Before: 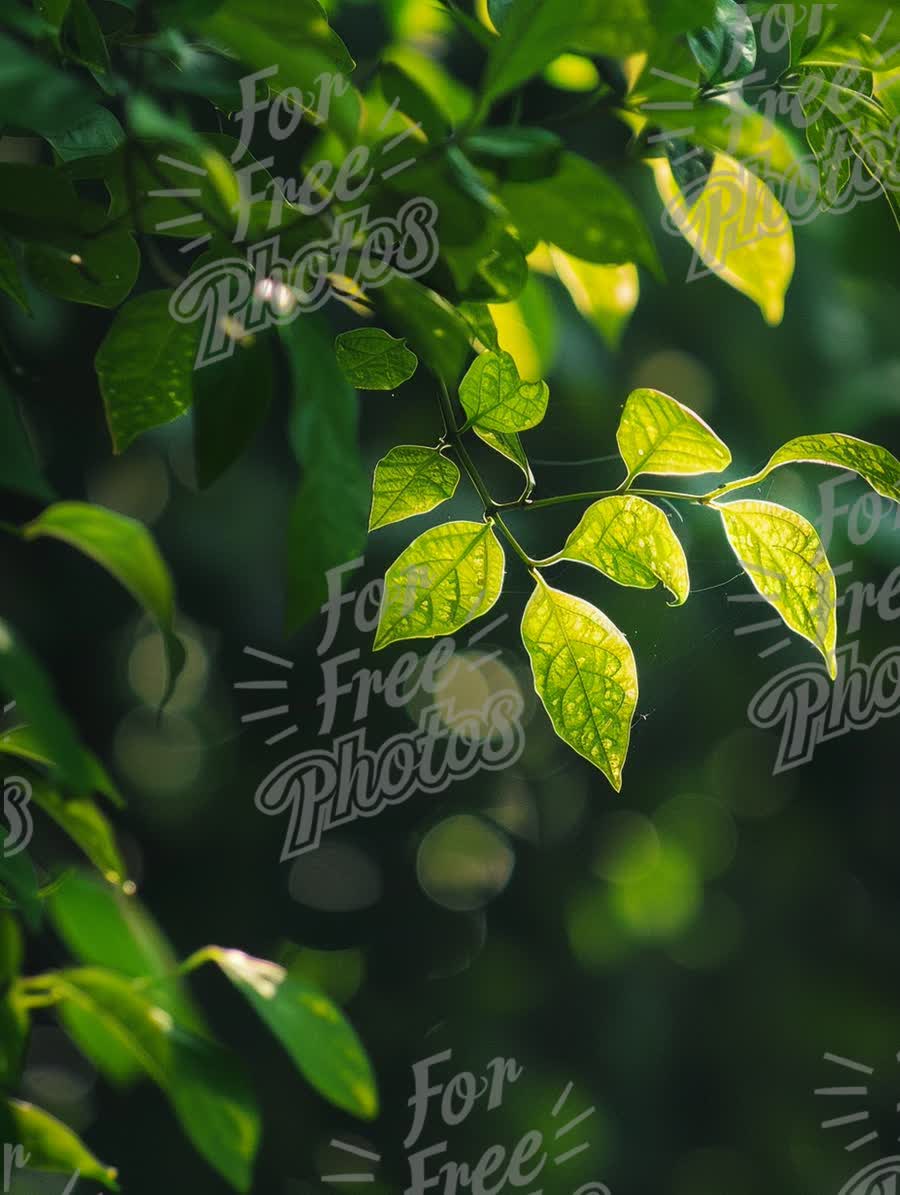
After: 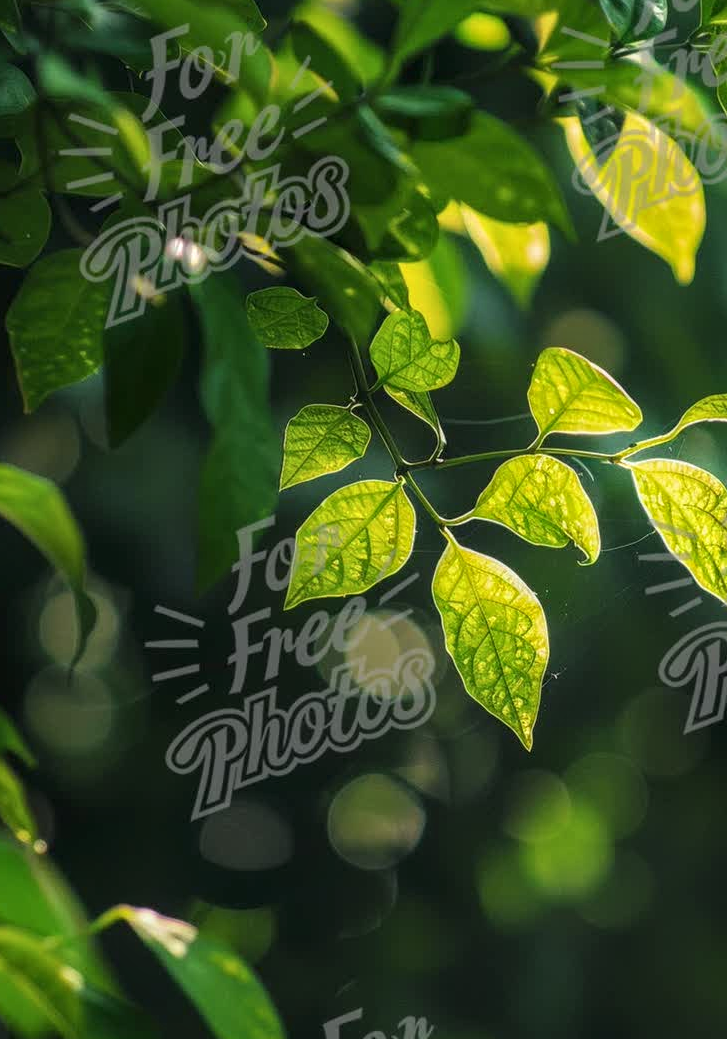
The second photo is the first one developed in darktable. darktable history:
local contrast: on, module defaults
crop: left 9.929%, top 3.475%, right 9.188%, bottom 9.529%
